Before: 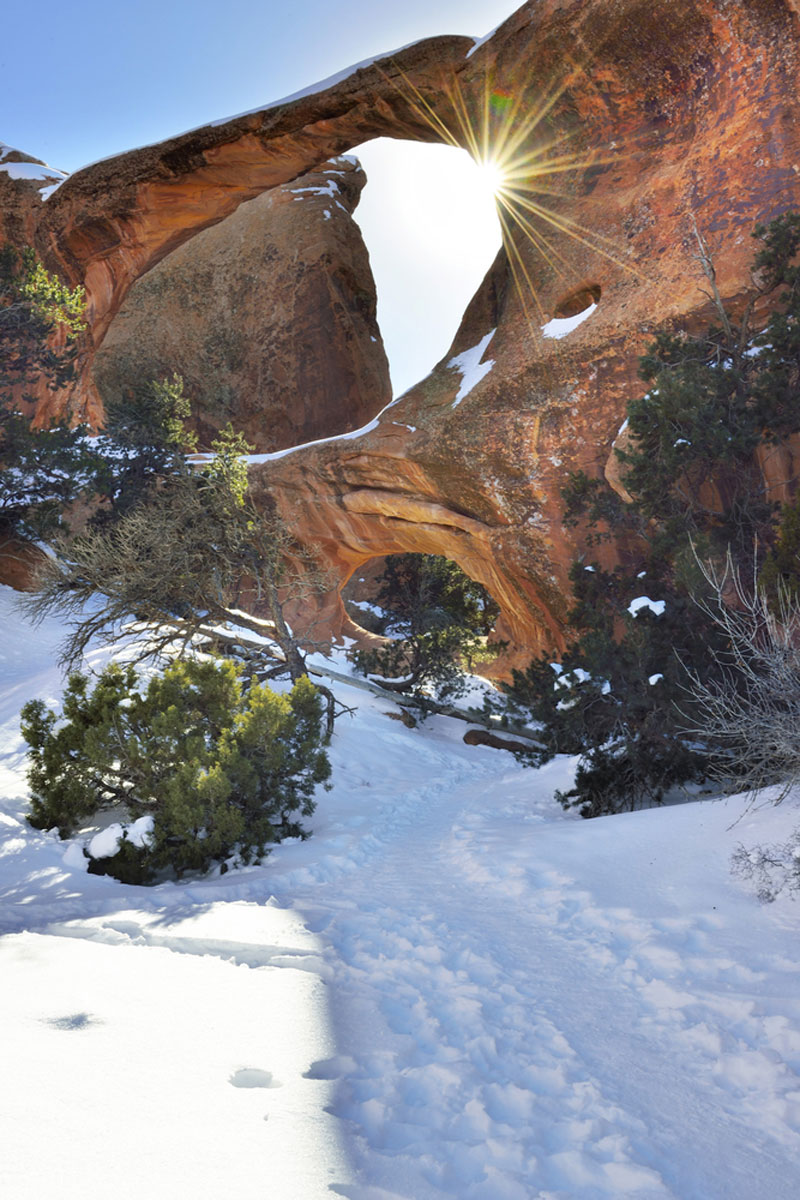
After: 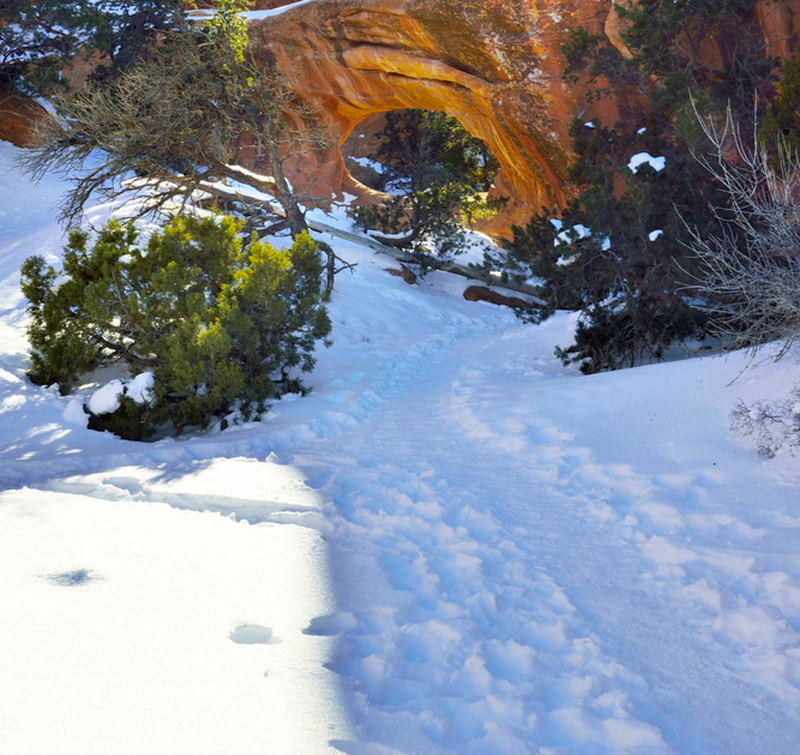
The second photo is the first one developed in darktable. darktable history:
crop and rotate: top 37.02%
color balance rgb: global offset › luminance -0.483%, perceptual saturation grading › global saturation 25.526%, global vibrance 27.813%
